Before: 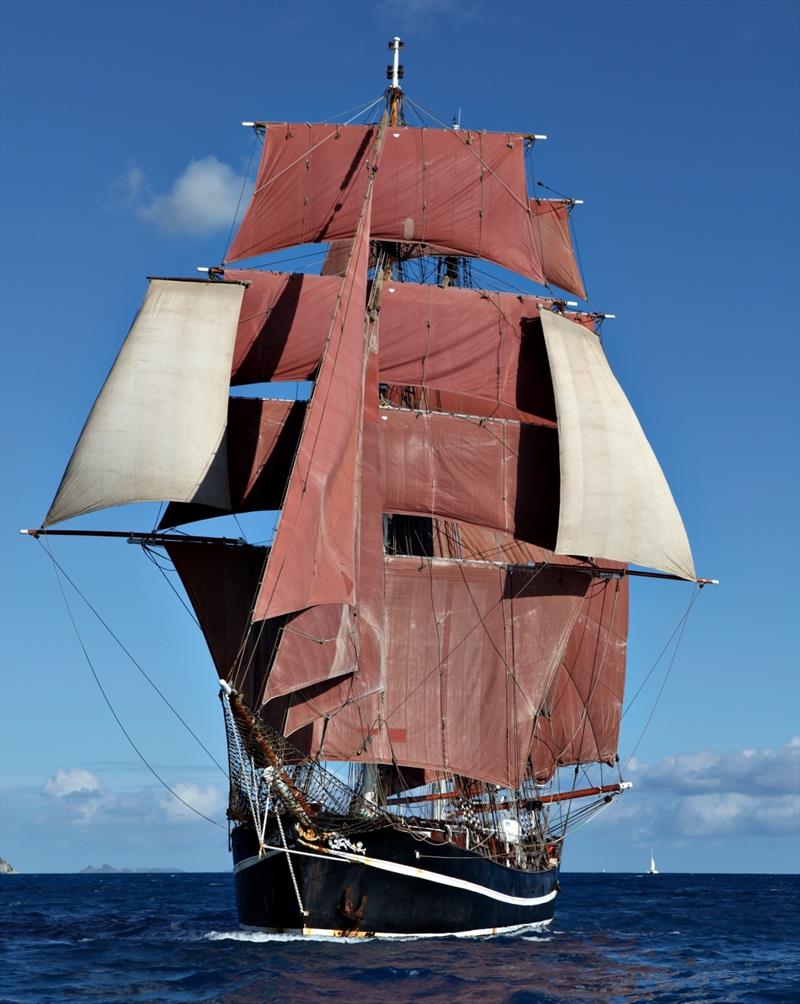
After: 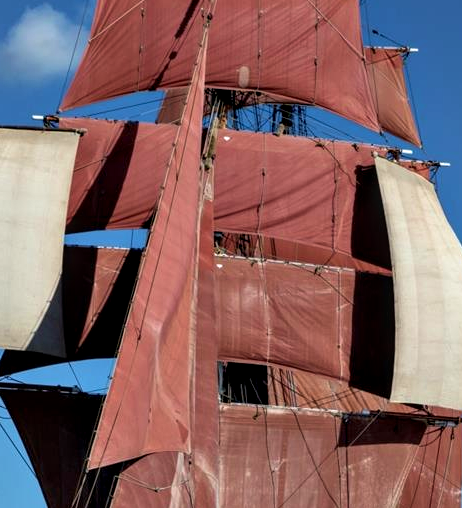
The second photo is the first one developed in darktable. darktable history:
crop: left 20.699%, top 15.211%, right 21.527%, bottom 34.12%
velvia: on, module defaults
exposure: black level correction 0.002, compensate exposure bias true, compensate highlight preservation false
local contrast: detail 130%
